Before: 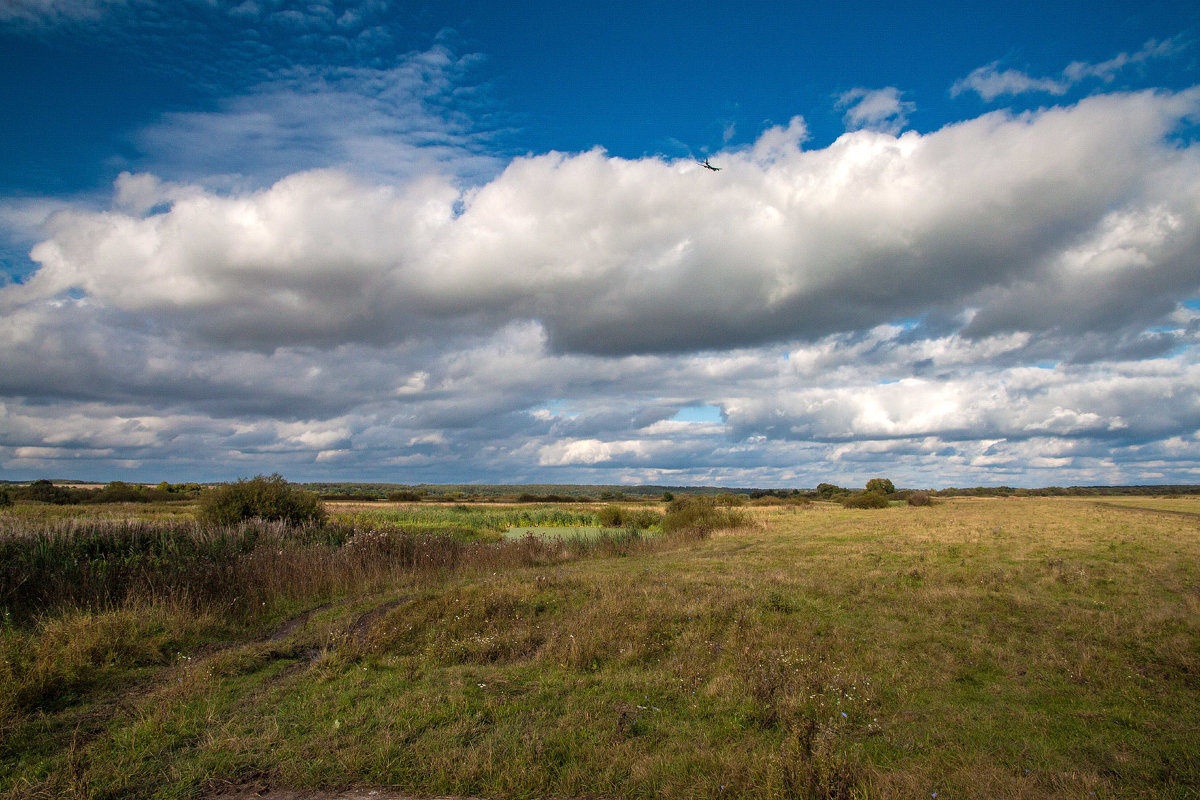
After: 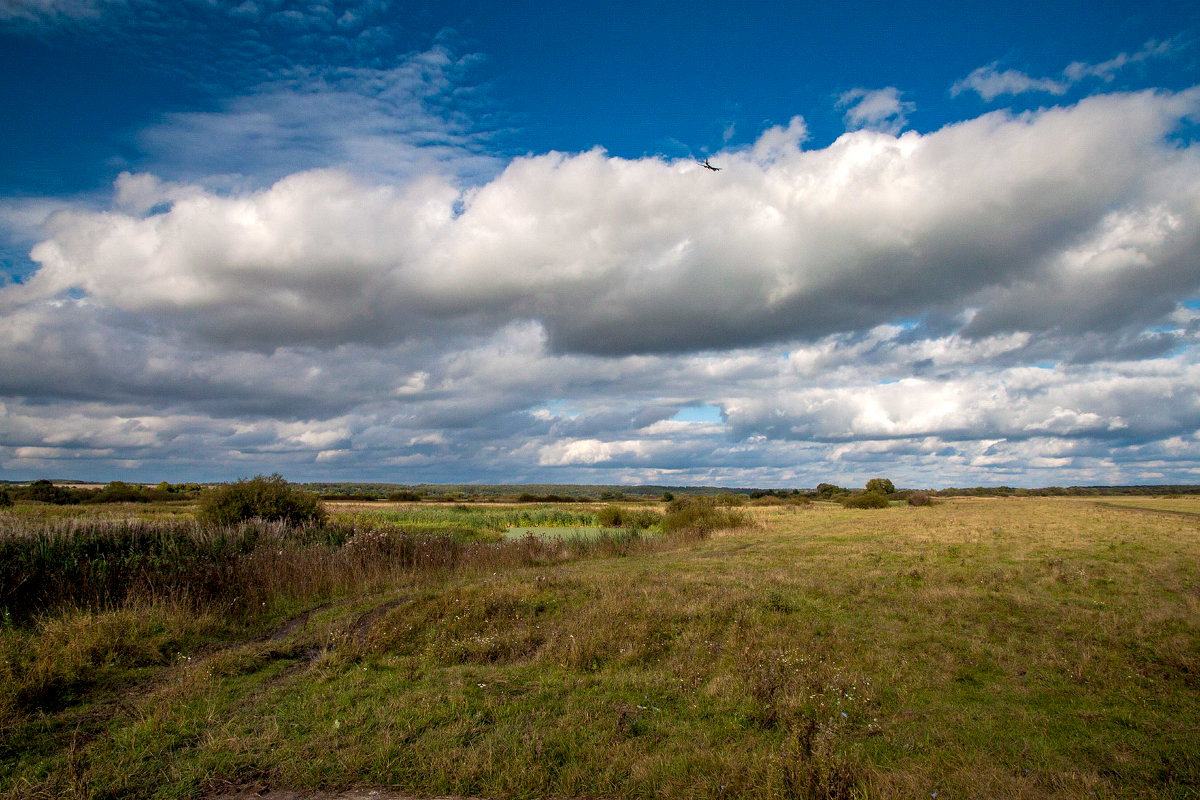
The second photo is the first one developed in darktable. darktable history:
tone equalizer: on, module defaults
exposure: black level correction 0.007, compensate highlight preservation false
